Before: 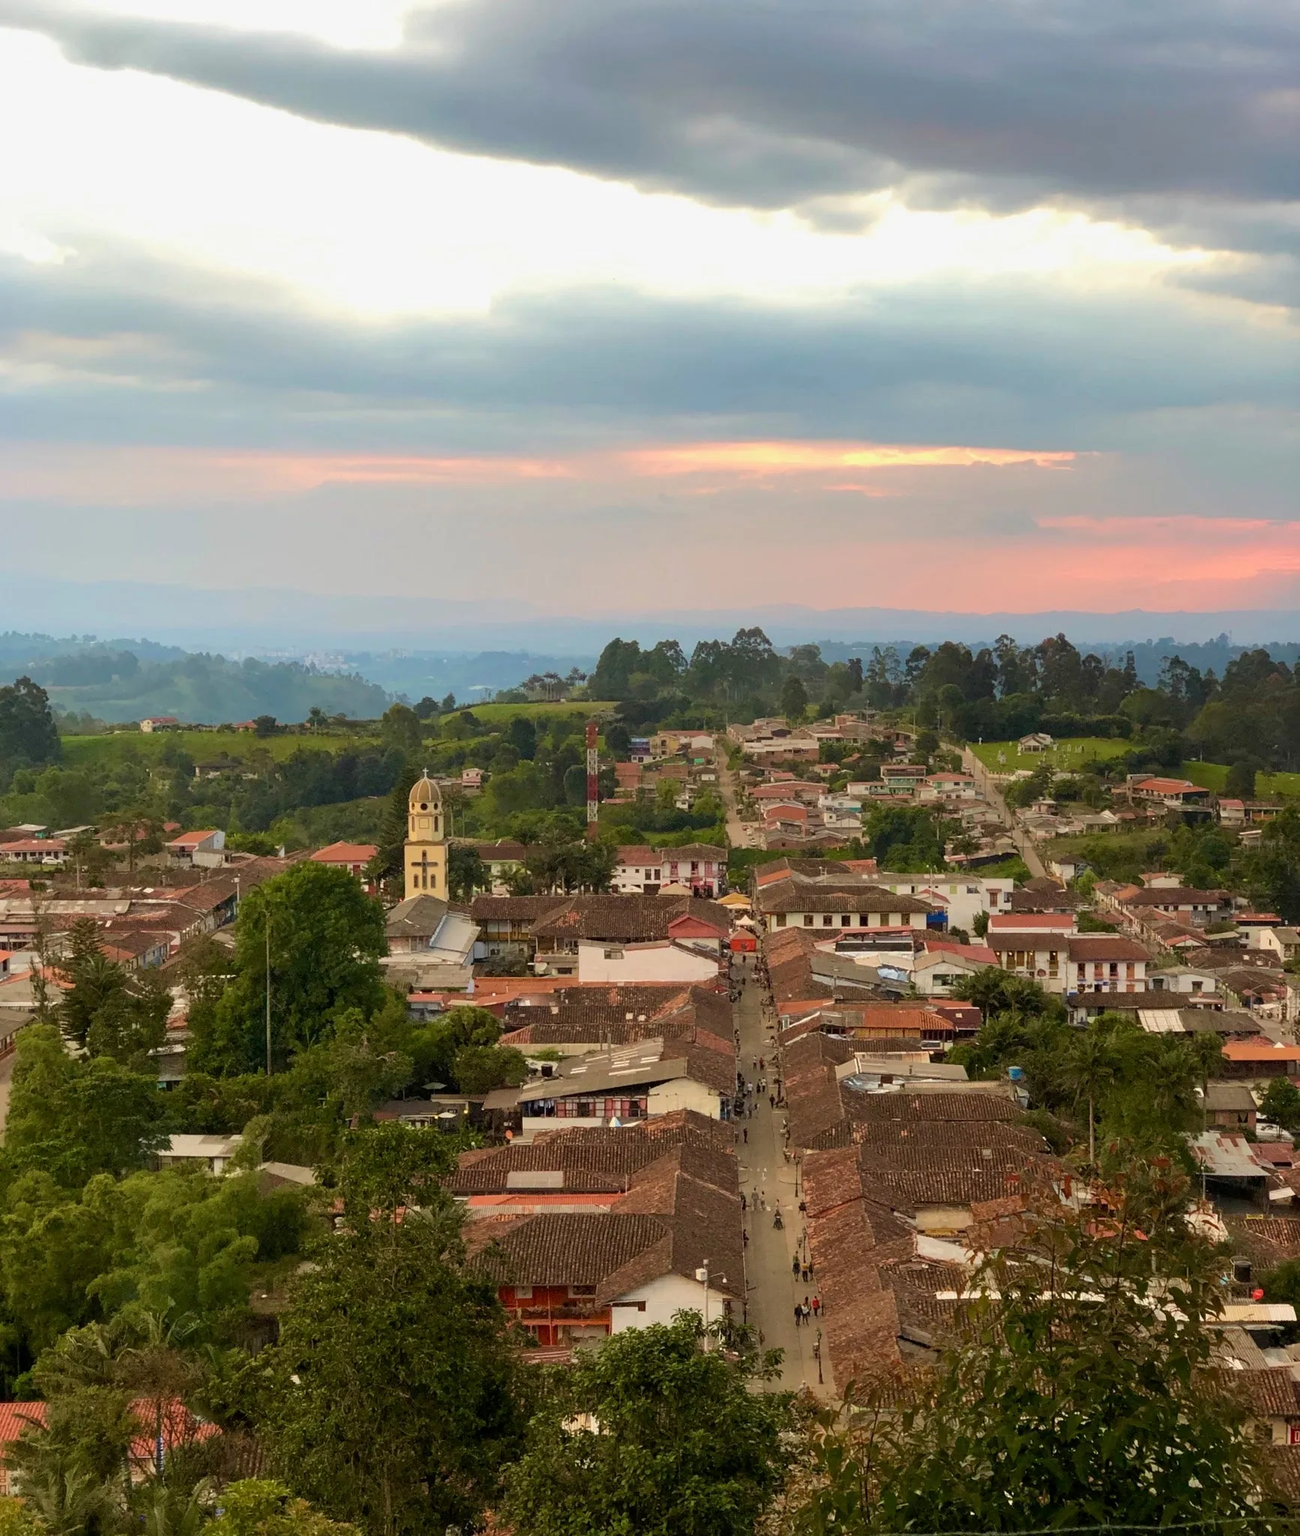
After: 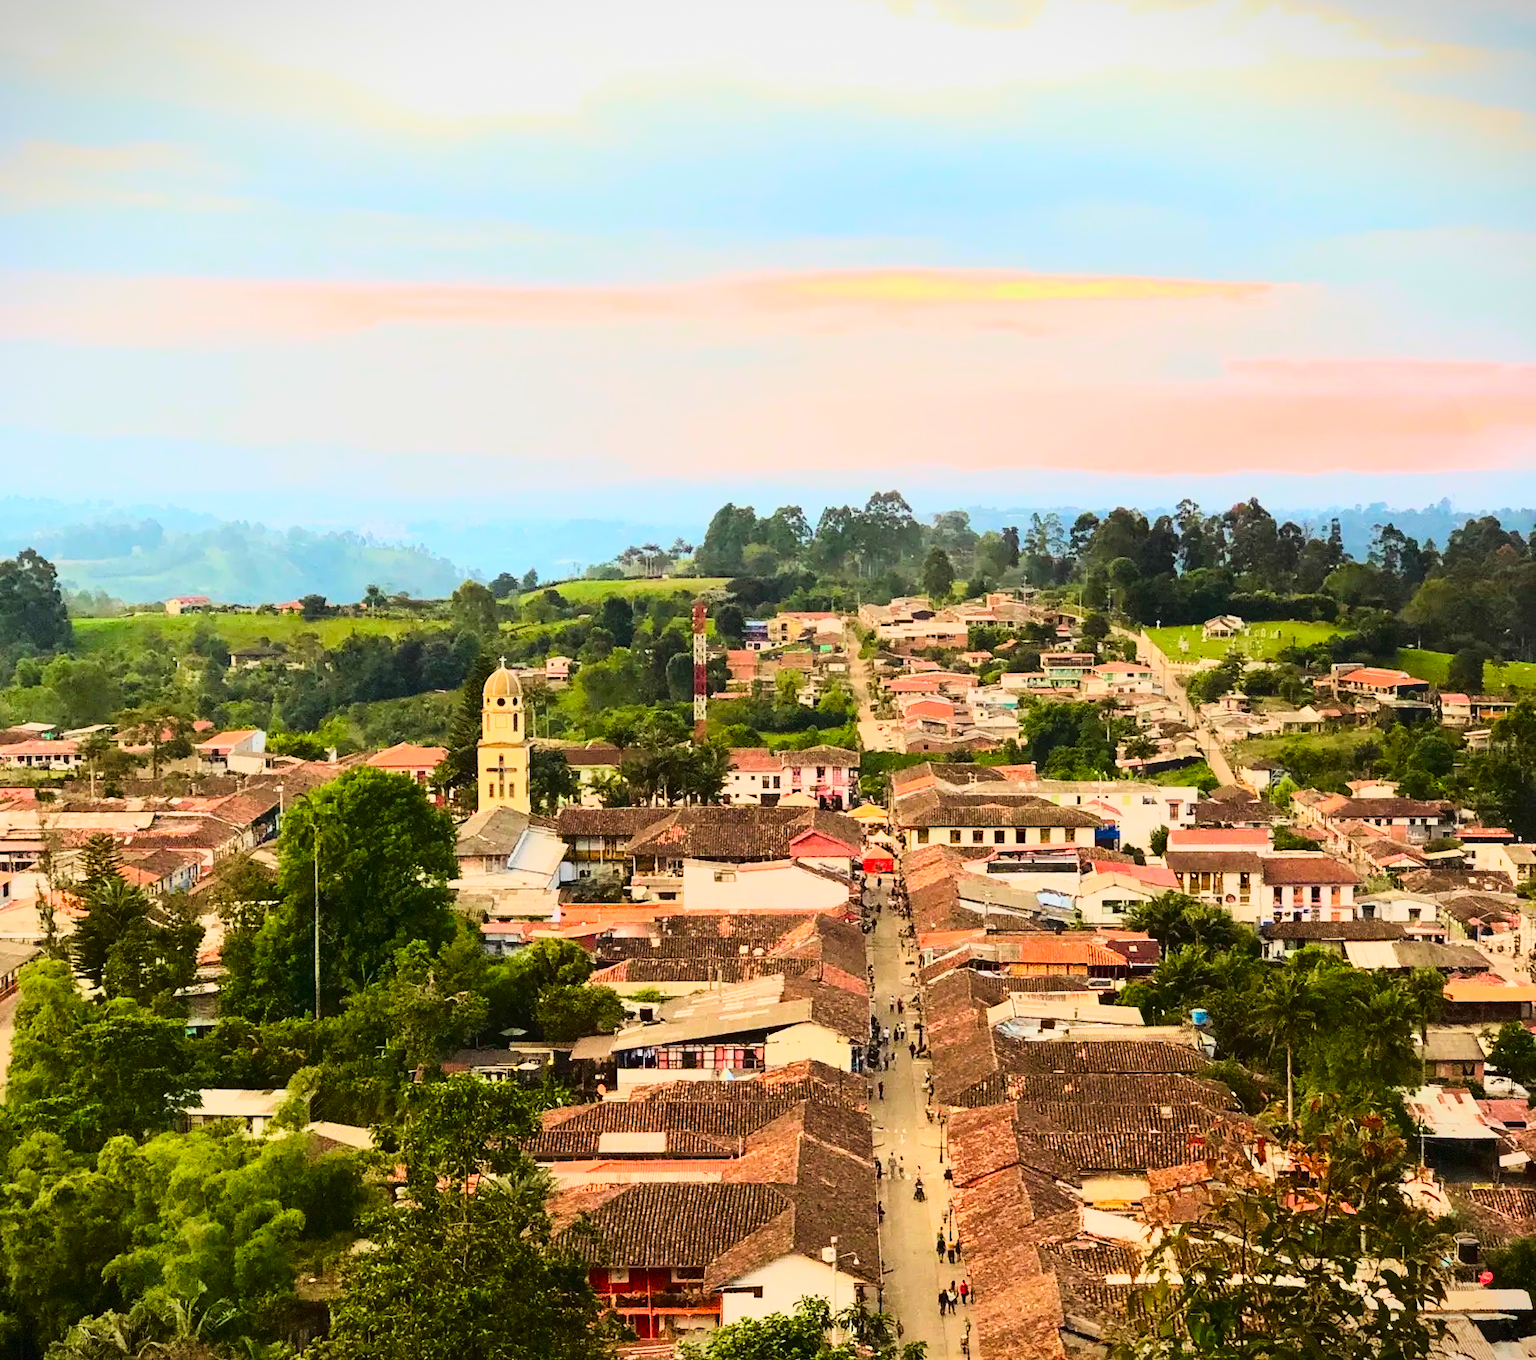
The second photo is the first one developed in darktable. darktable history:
base curve: curves: ch0 [(0, 0) (0.283, 0.295) (1, 1)], preserve colors none
crop: top 13.819%, bottom 11.169%
tone curve: curves: ch0 [(0, 0.026) (0.155, 0.133) (0.272, 0.34) (0.434, 0.625) (0.676, 0.871) (0.994, 0.955)], color space Lab, linked channels, preserve colors none
contrast brightness saturation: contrast 0.23, brightness 0.1, saturation 0.29
vignetting: fall-off start 100%, fall-off radius 71%, brightness -0.434, saturation -0.2, width/height ratio 1.178, dithering 8-bit output, unbound false
